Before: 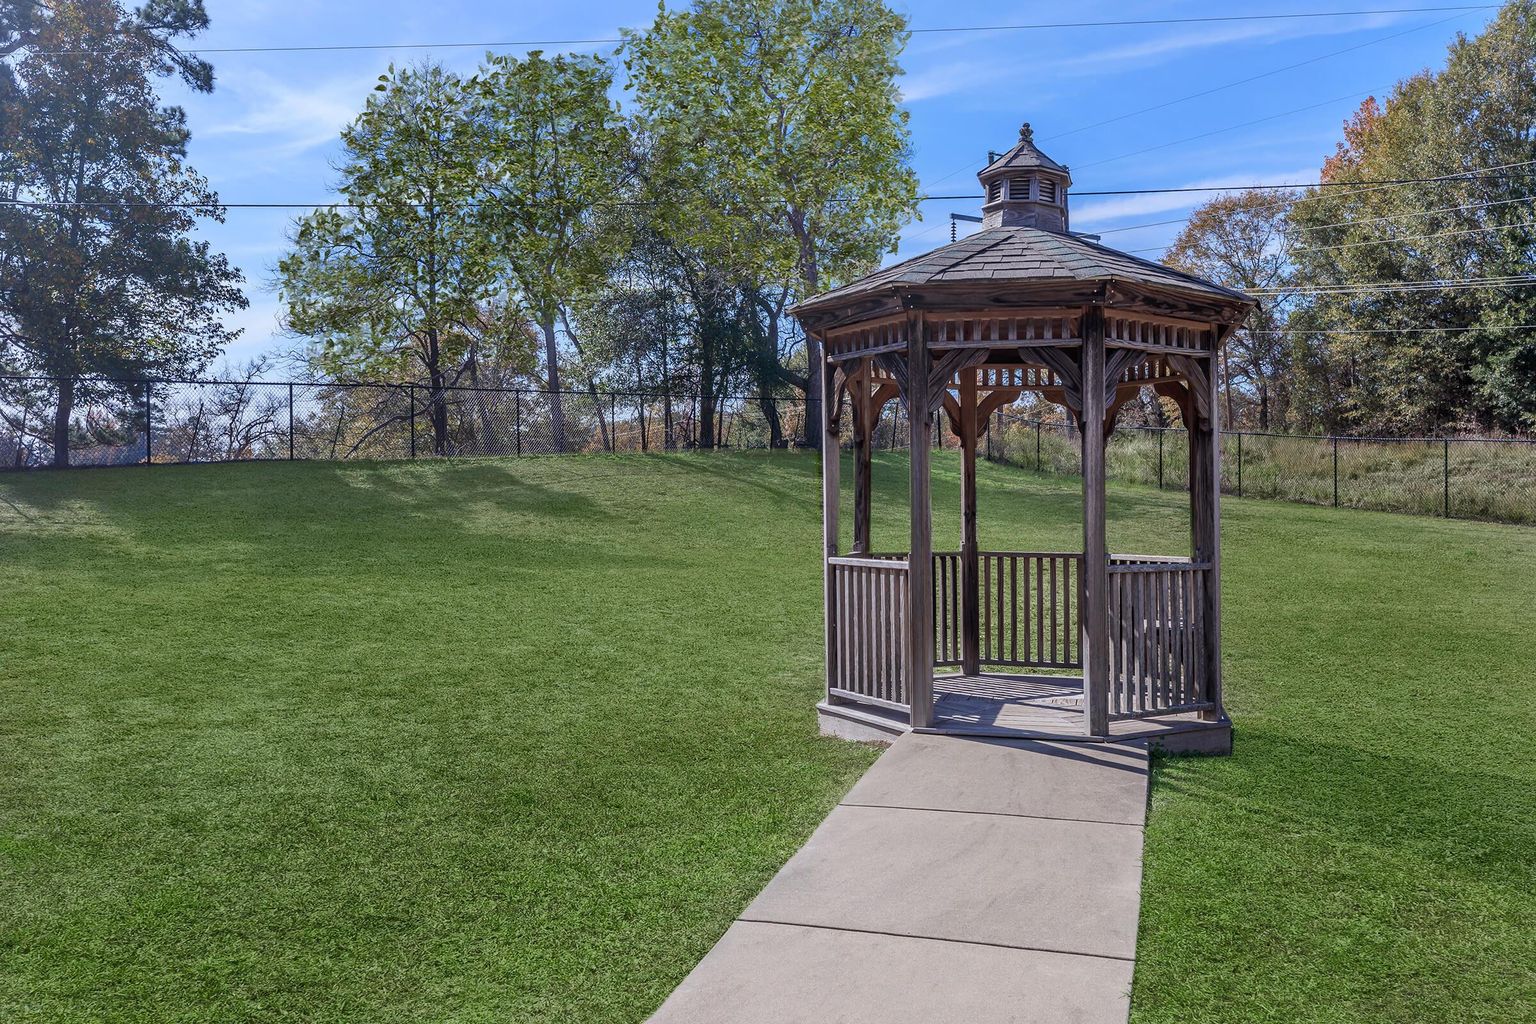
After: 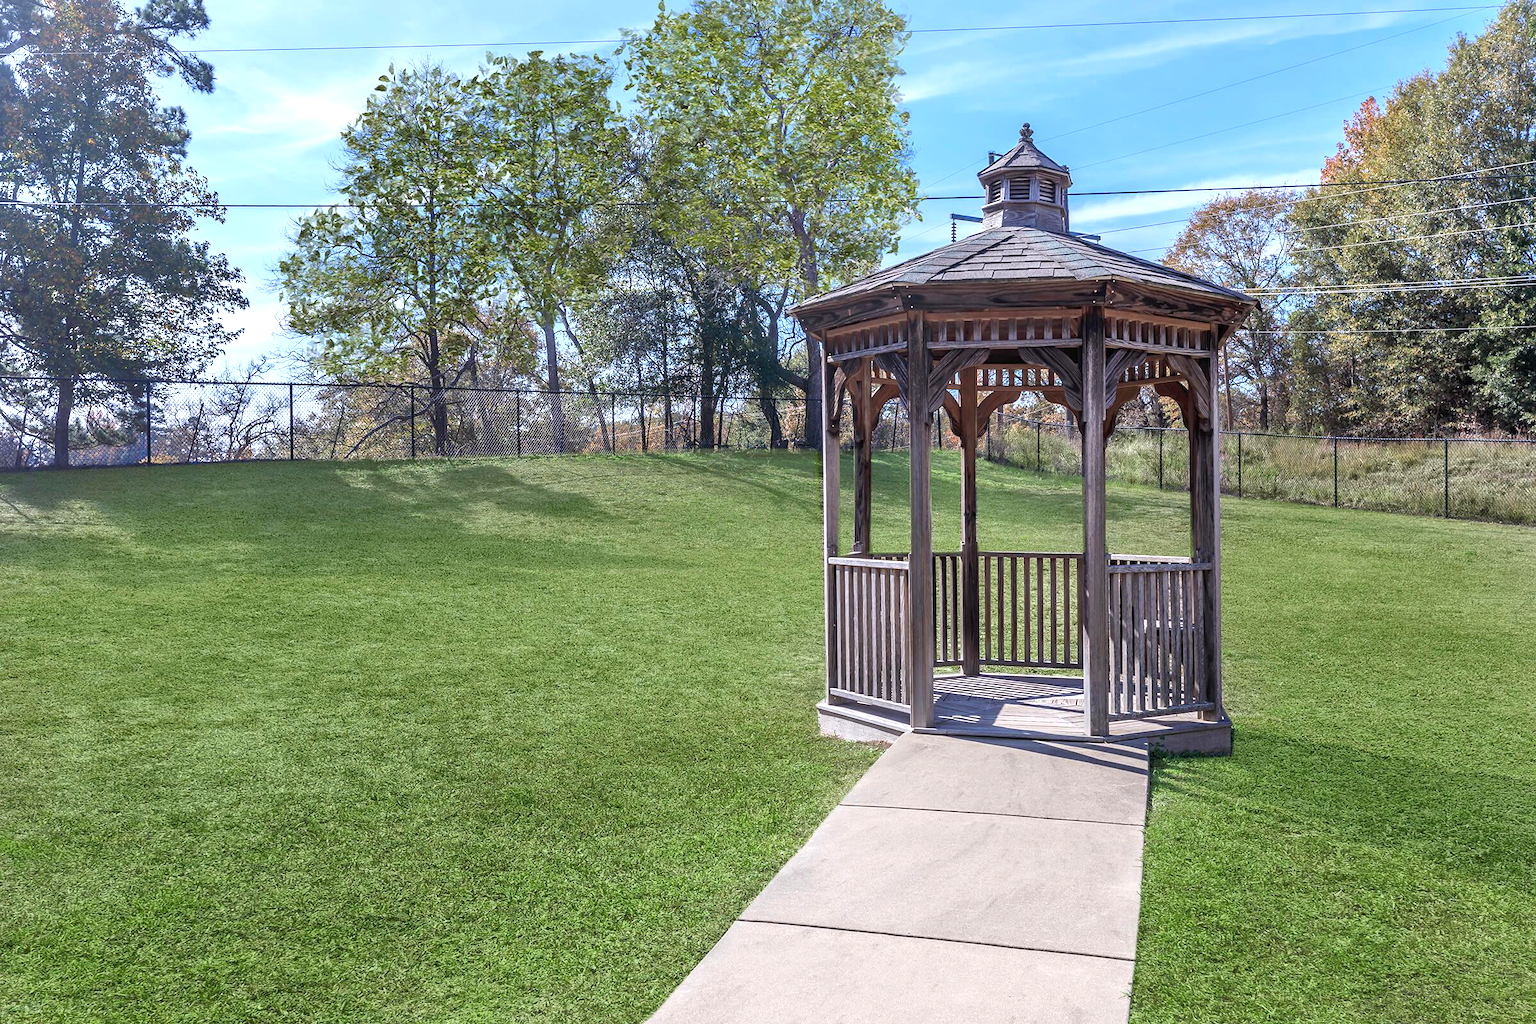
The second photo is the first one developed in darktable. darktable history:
exposure: exposure 0.755 EV, compensate highlight preservation false
